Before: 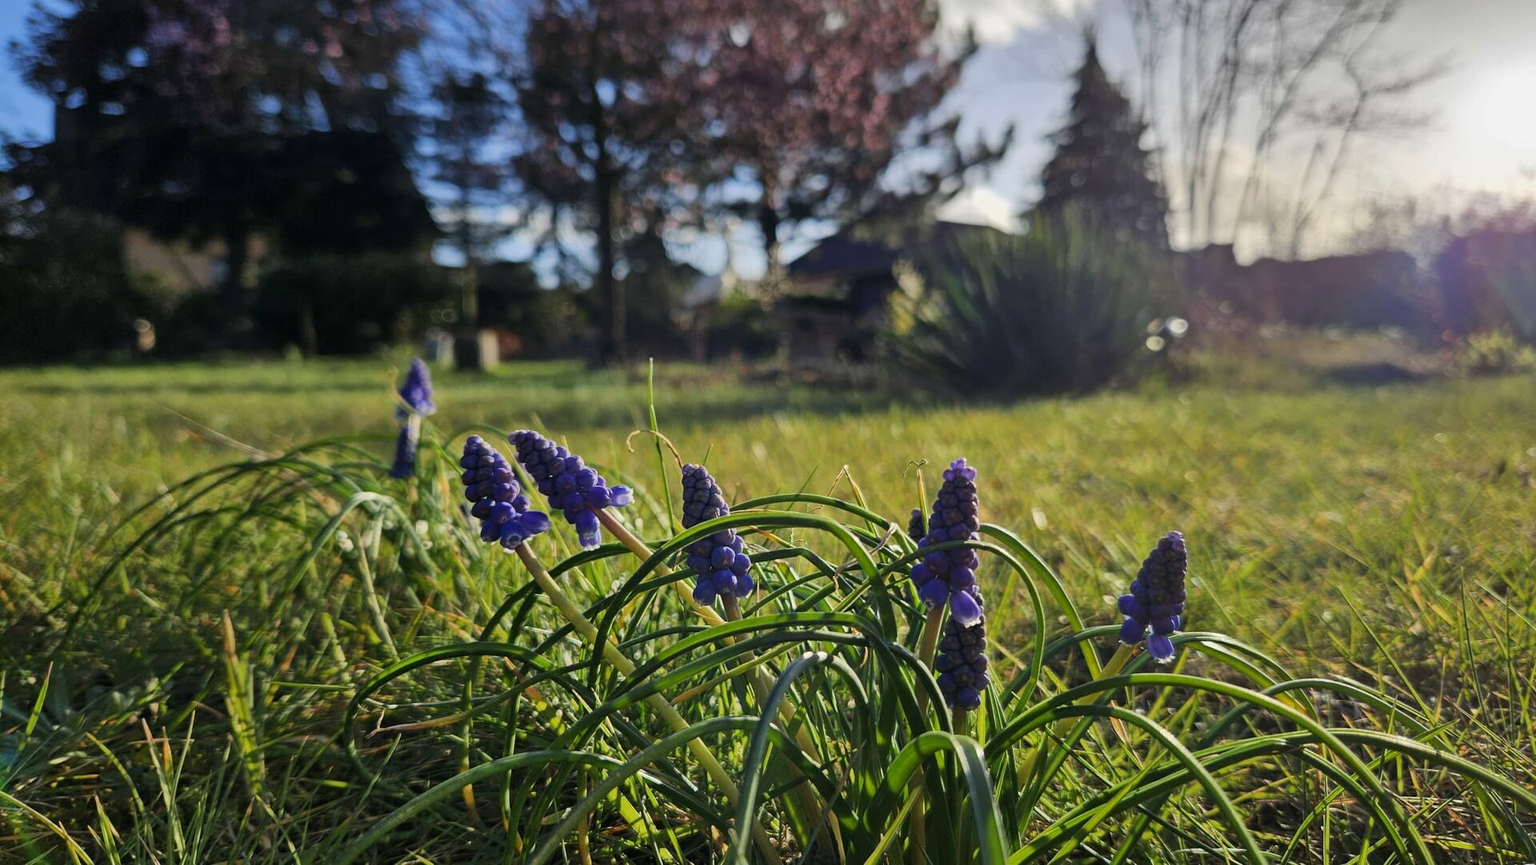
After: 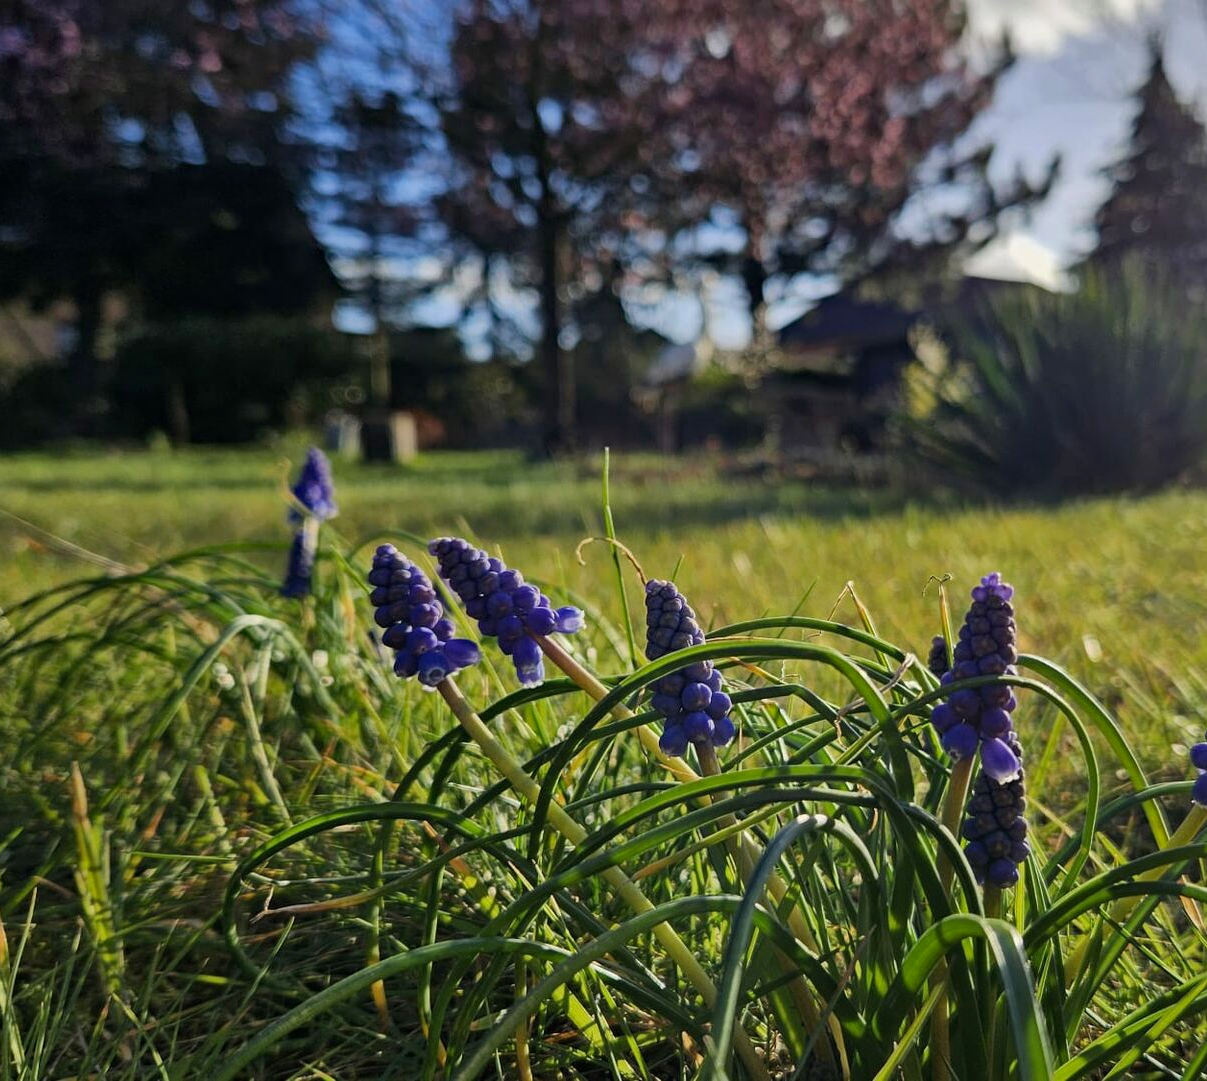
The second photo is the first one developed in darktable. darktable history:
crop: left 10.784%, right 26.339%
haze removal: compatibility mode true, adaptive false
